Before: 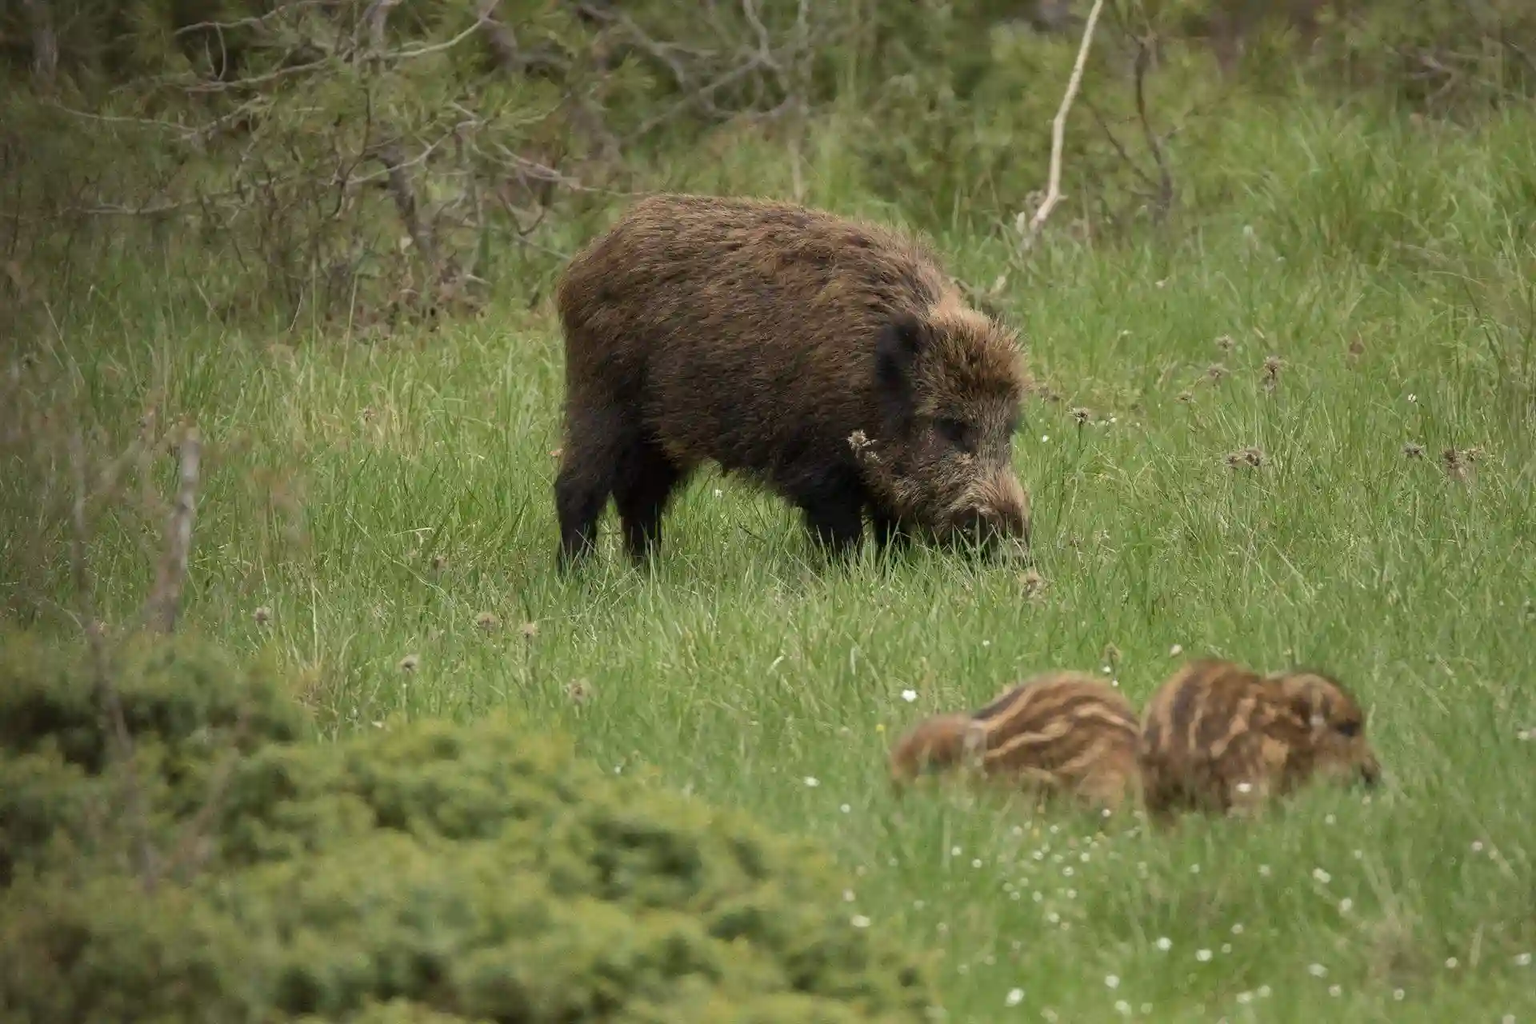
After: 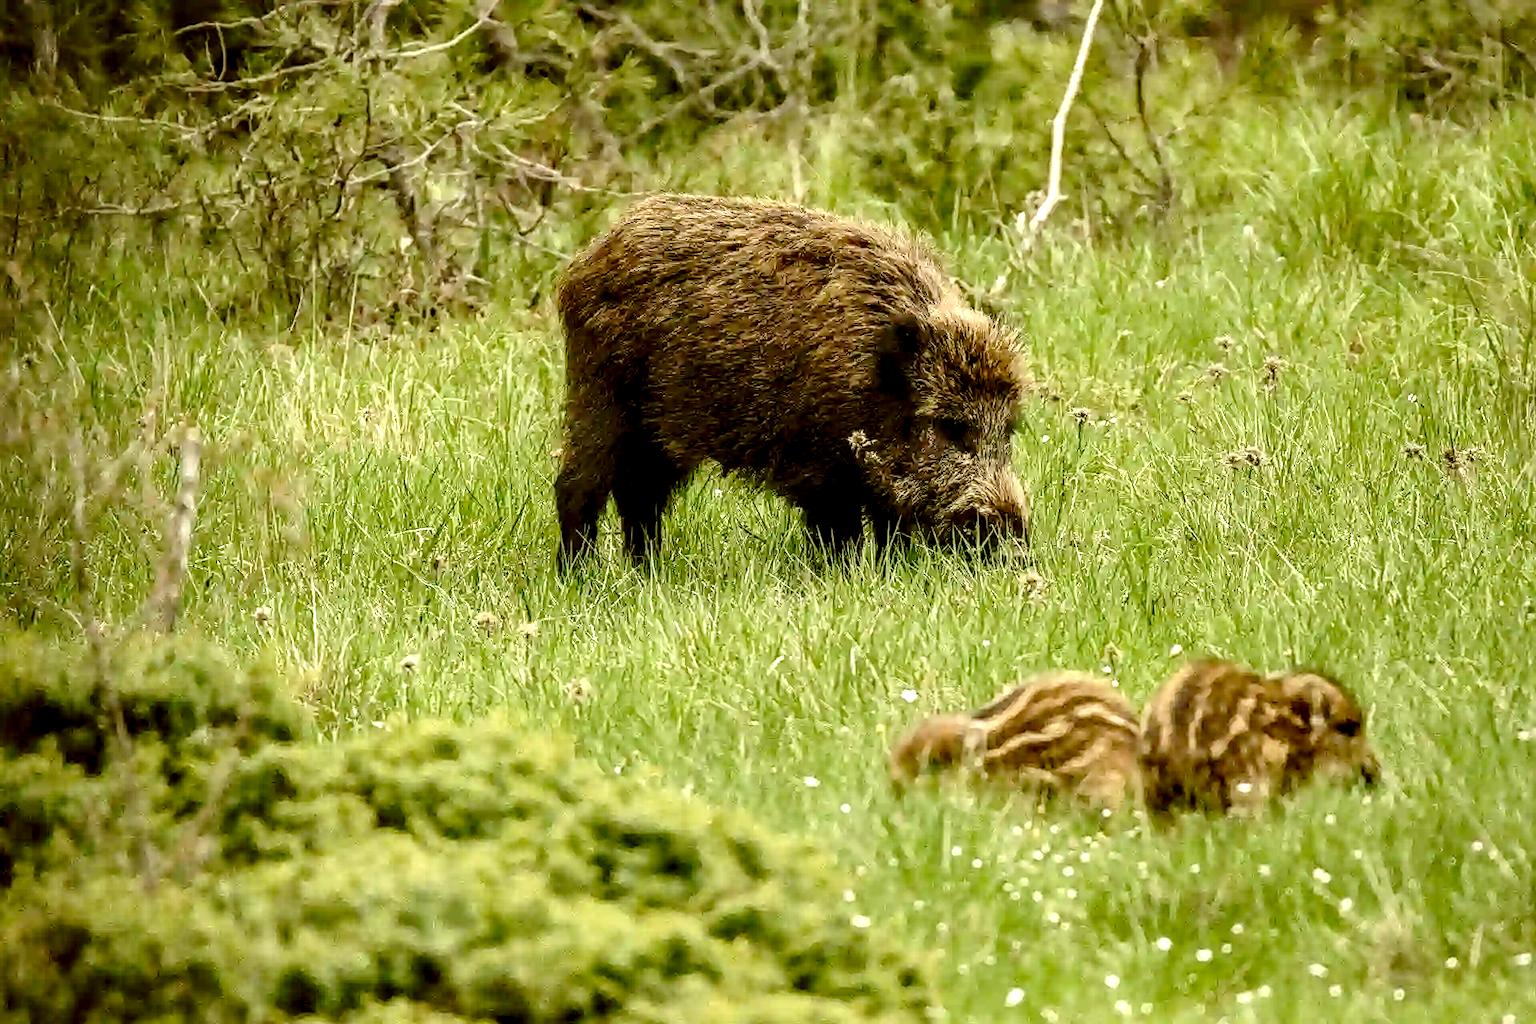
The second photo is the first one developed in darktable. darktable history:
base curve: curves: ch0 [(0, 0) (0.036, 0.037) (0.121, 0.228) (0.46, 0.76) (0.859, 0.983) (1, 1)], preserve colors none
local contrast: highlights 6%, shadows 36%, detail 184%, midtone range 0.47
color correction: highlights a* -1.49, highlights b* 10.29, shadows a* 0.794, shadows b* 19.27
sharpen: on, module defaults
